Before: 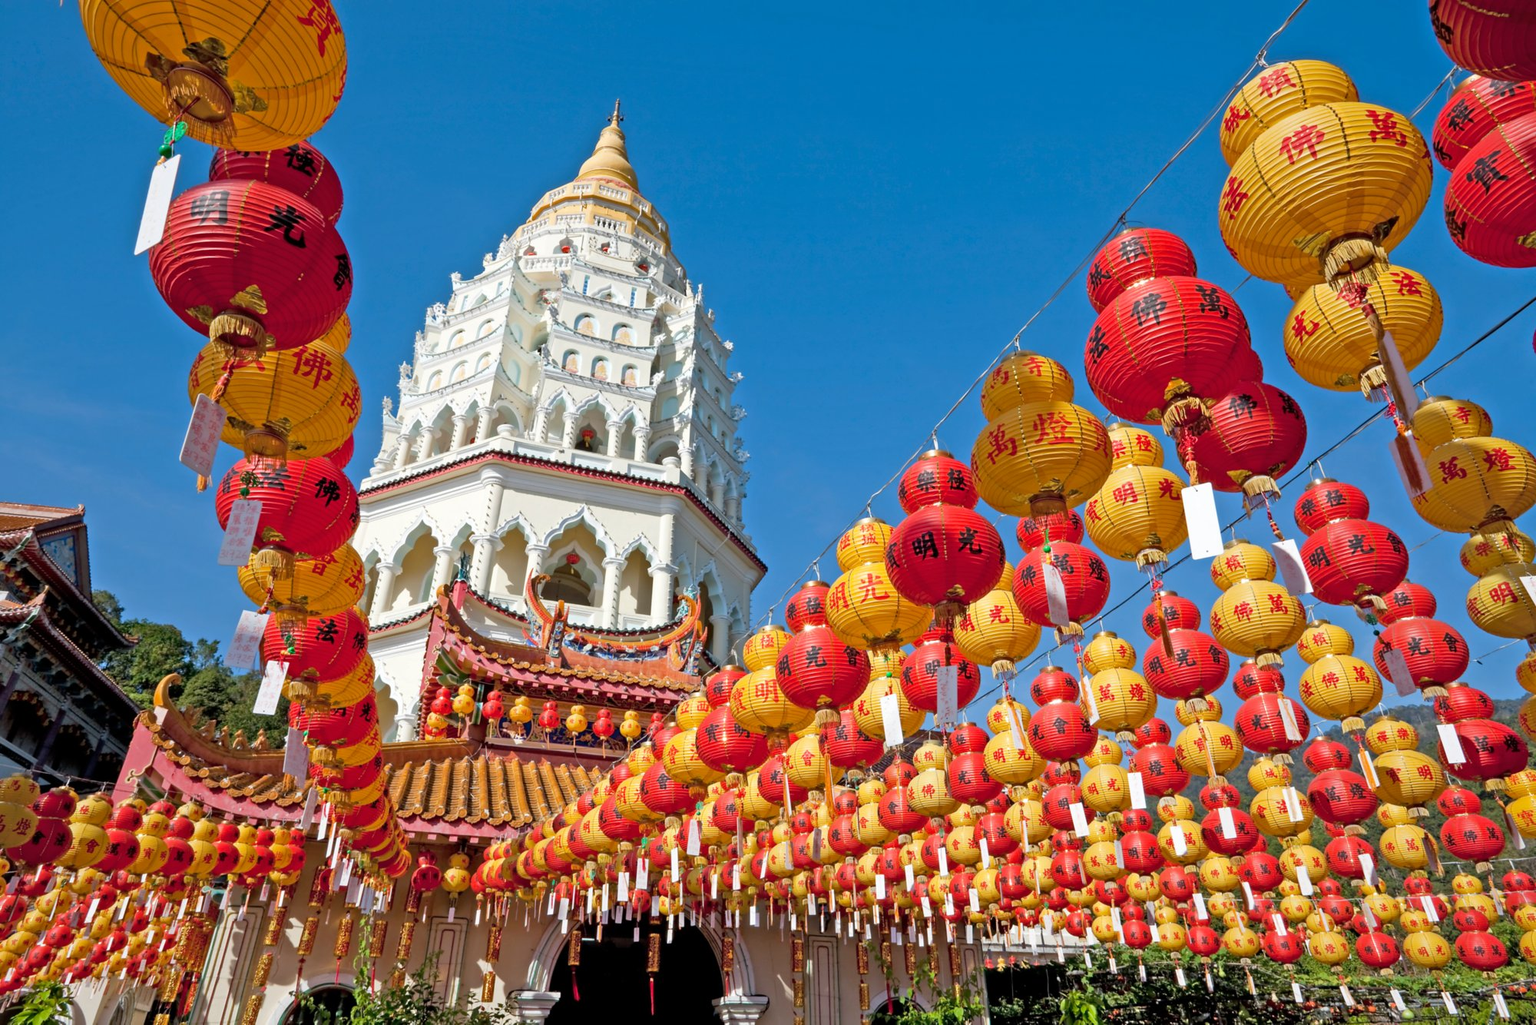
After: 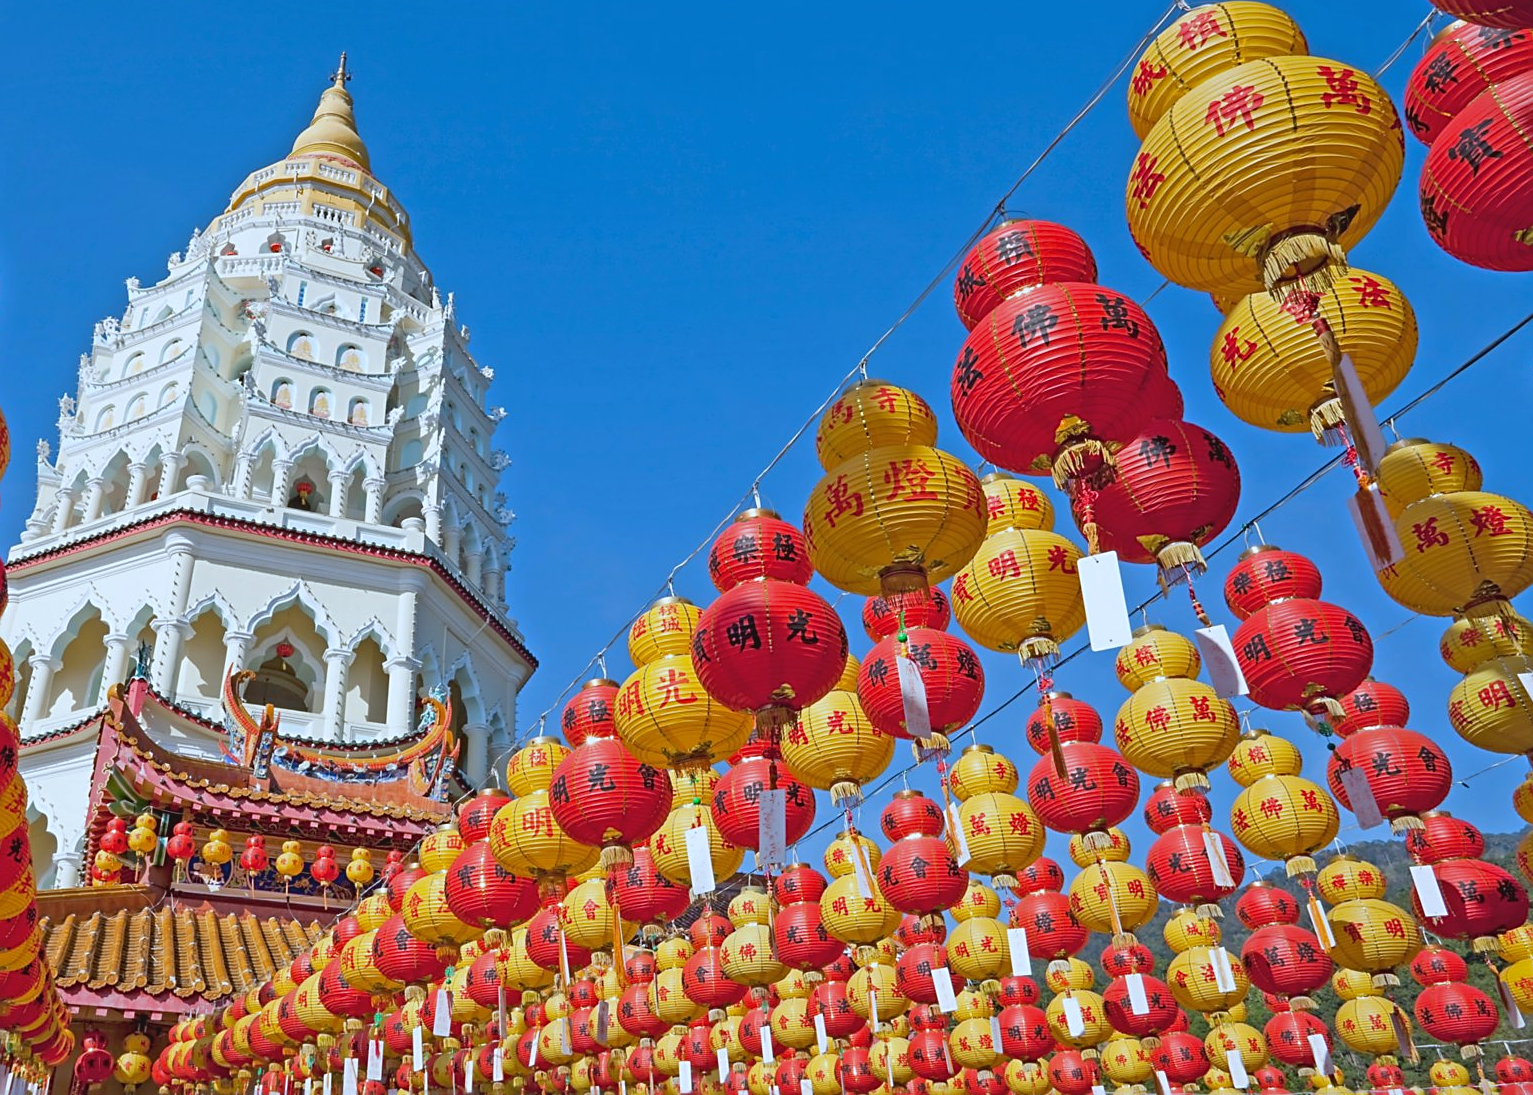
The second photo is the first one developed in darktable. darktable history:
white balance: red 0.924, blue 1.095
sharpen: on, module defaults
crop: left 23.095%, top 5.827%, bottom 11.854%
contrast brightness saturation: contrast -0.11
